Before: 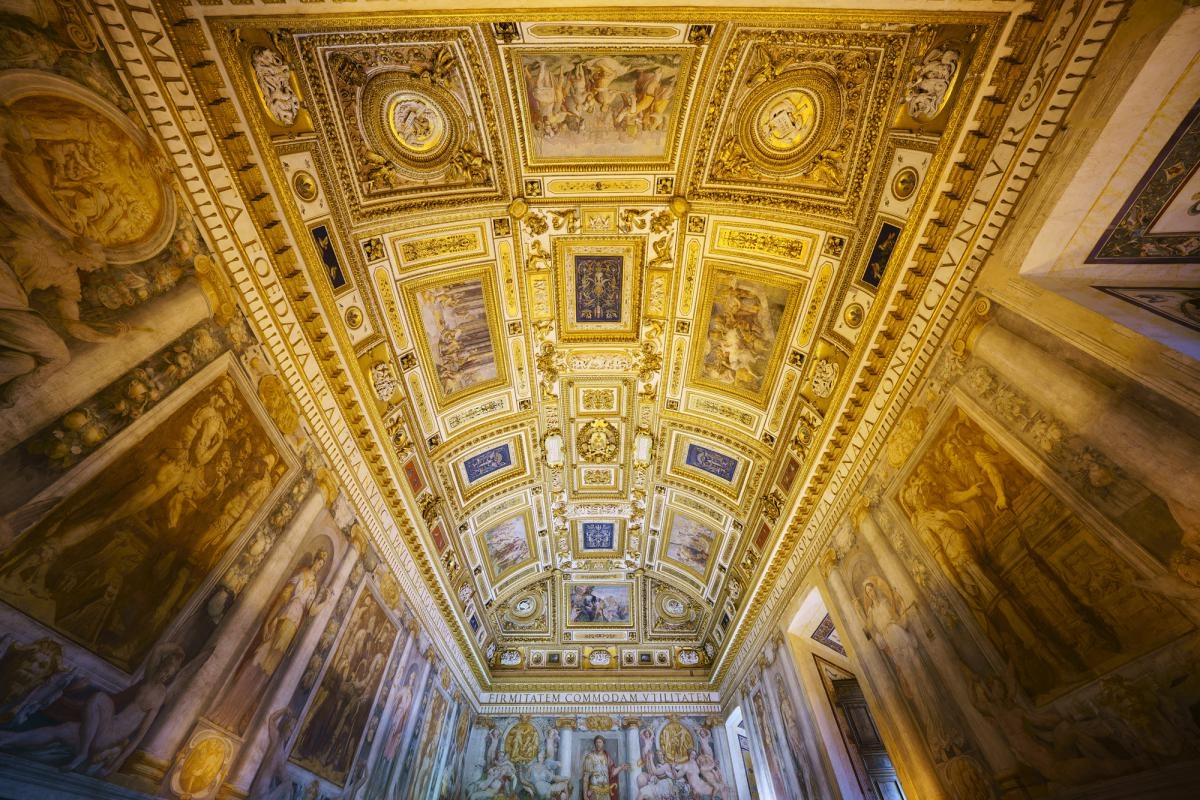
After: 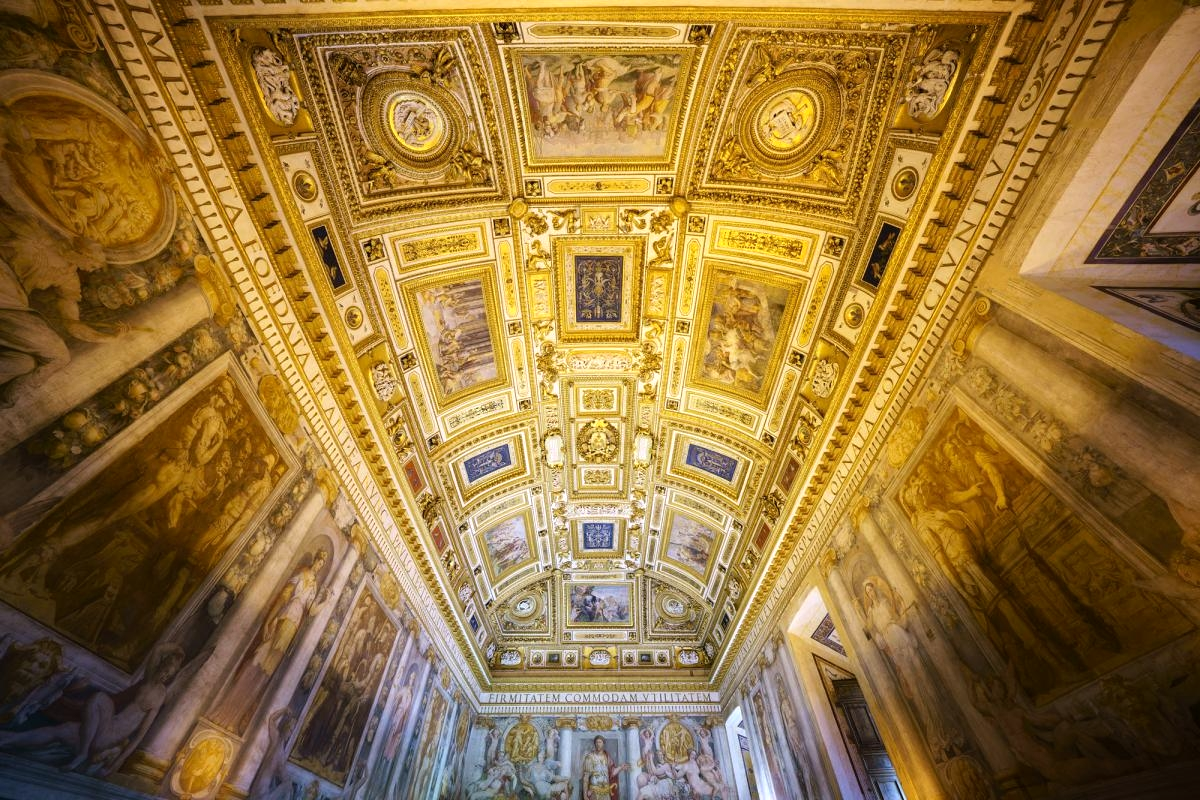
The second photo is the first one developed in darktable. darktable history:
tone equalizer: -8 EV -0.448 EV, -7 EV -0.379 EV, -6 EV -0.31 EV, -5 EV -0.2 EV, -3 EV 0.246 EV, -2 EV 0.361 EV, -1 EV 0.411 EV, +0 EV 0.416 EV
exposure: black level correction 0.001, exposure -0.122 EV, compensate highlight preservation false
